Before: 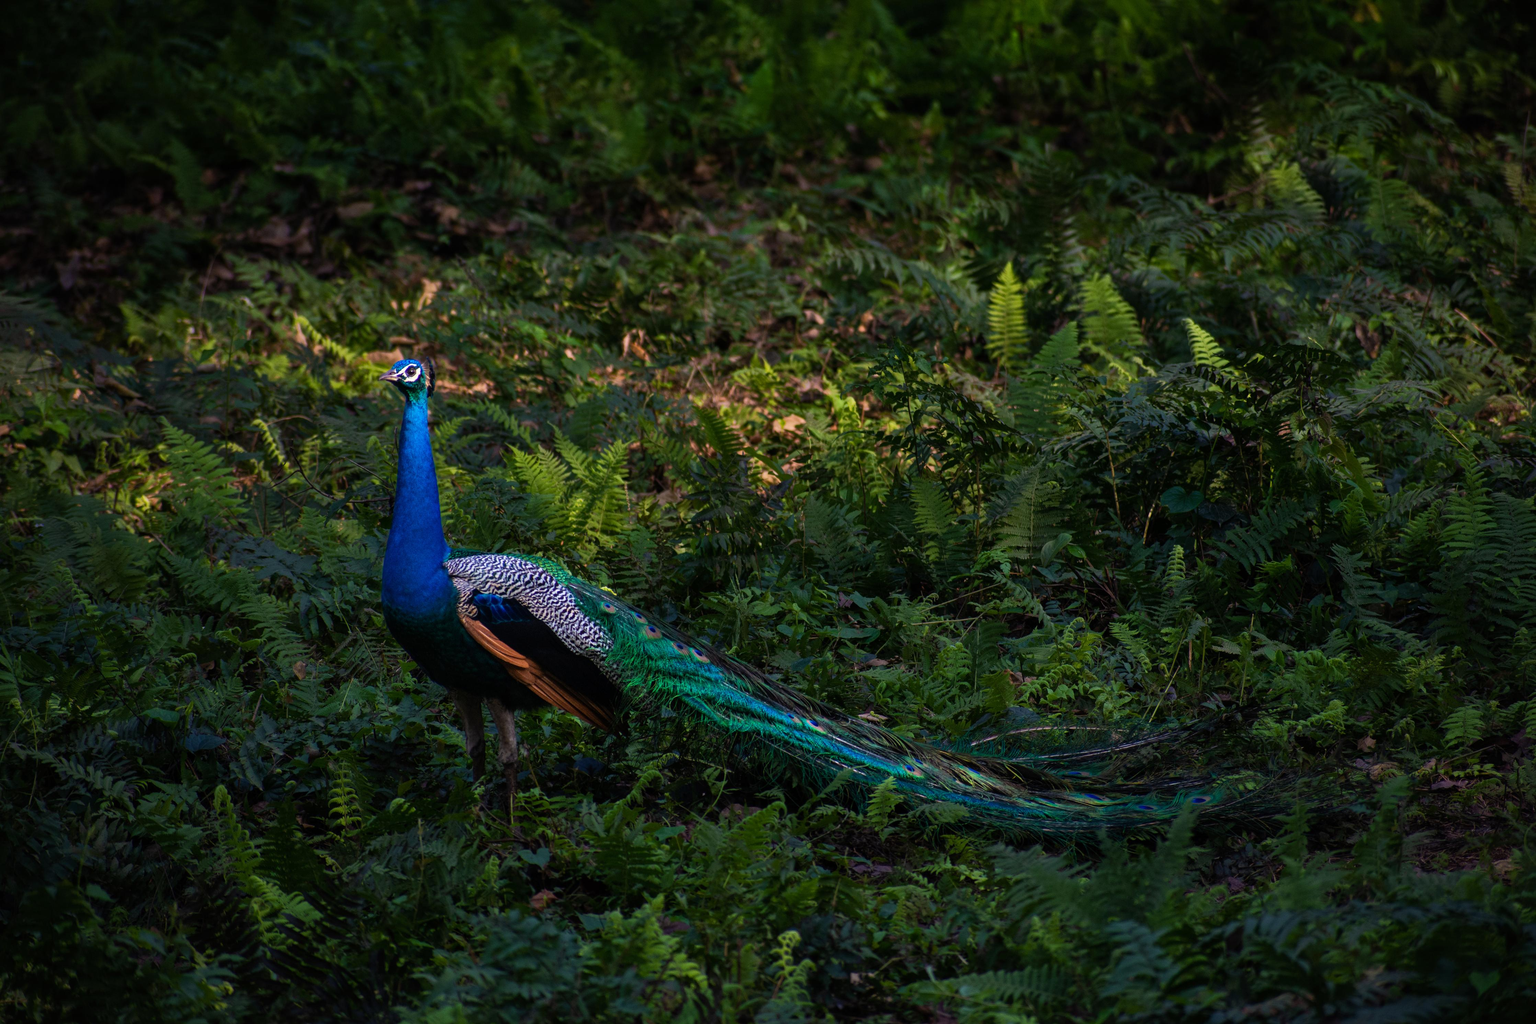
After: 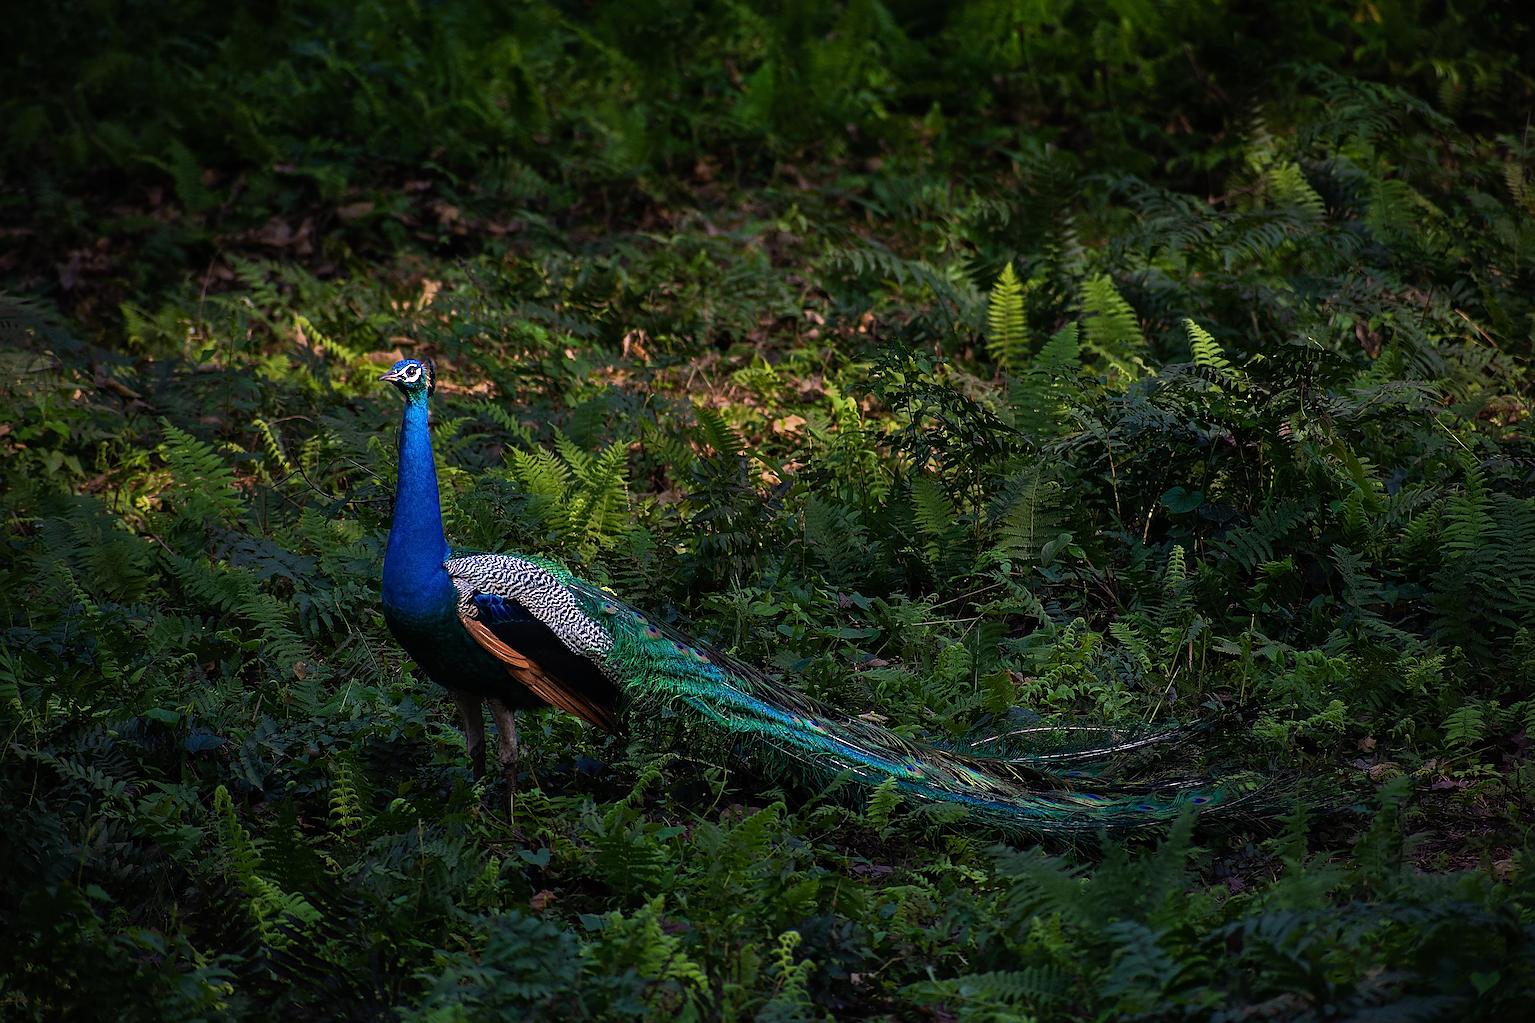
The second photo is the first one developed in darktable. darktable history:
sharpen: amount 1.876
